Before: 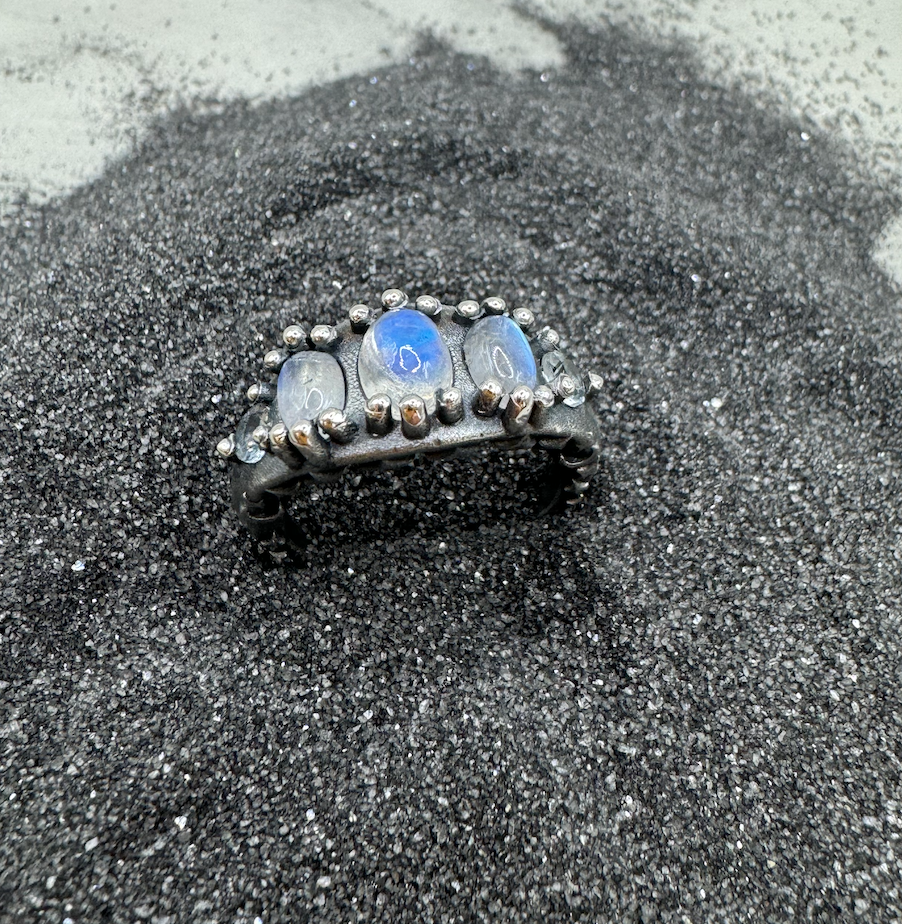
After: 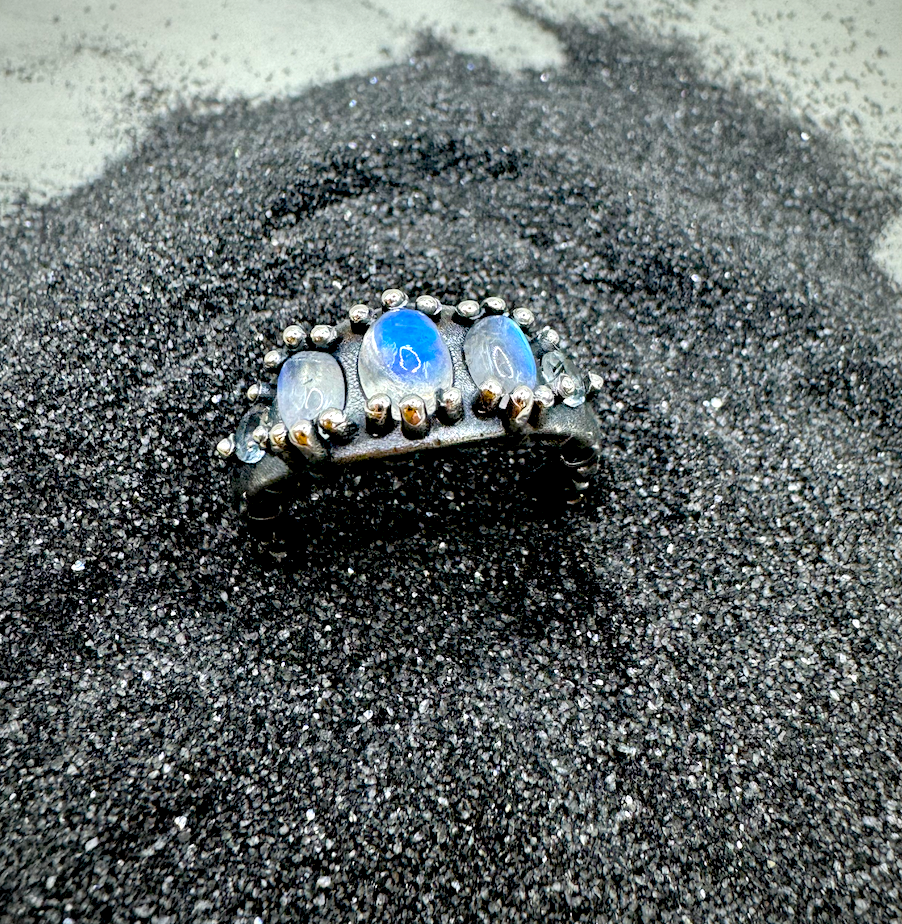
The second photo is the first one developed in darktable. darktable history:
vignetting: fall-off radius 60.86%, brightness -0.438, saturation -0.201
color balance rgb: perceptual saturation grading › global saturation 31.281%, global vibrance 20%
exposure: black level correction 0.03, exposure 0.32 EV, compensate exposure bias true, compensate highlight preservation false
